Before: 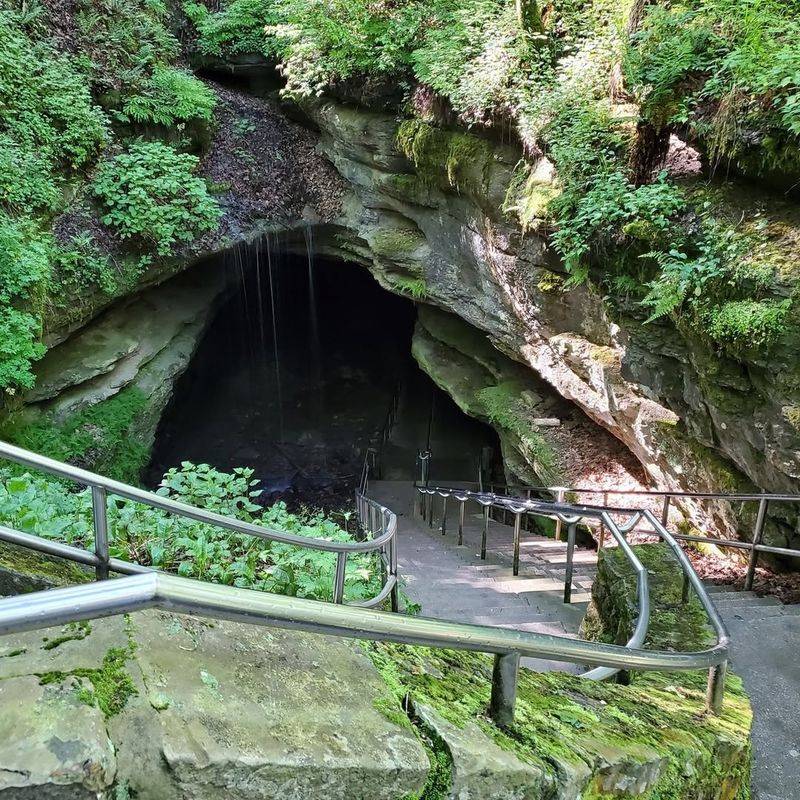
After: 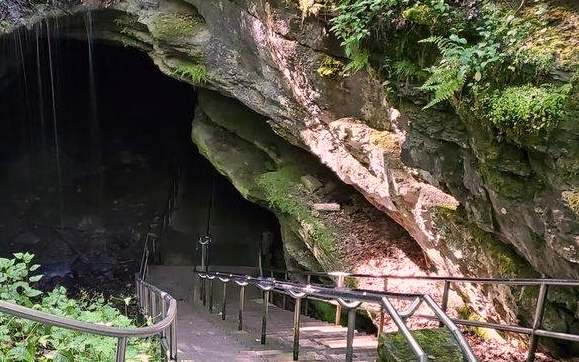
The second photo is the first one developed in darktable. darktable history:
color correction: highlights a* 12.34, highlights b* 5.4
crop and rotate: left 27.513%, top 27.04%, bottom 27.586%
